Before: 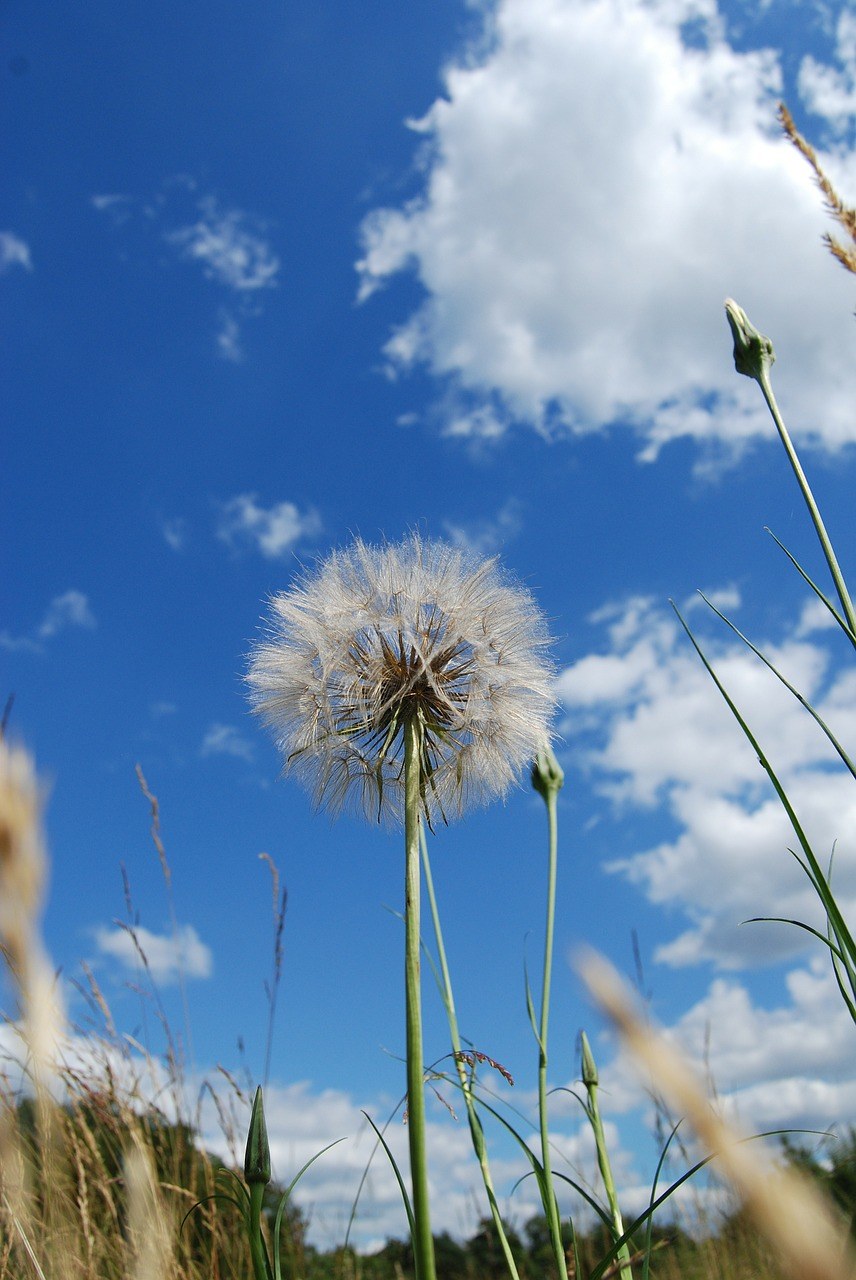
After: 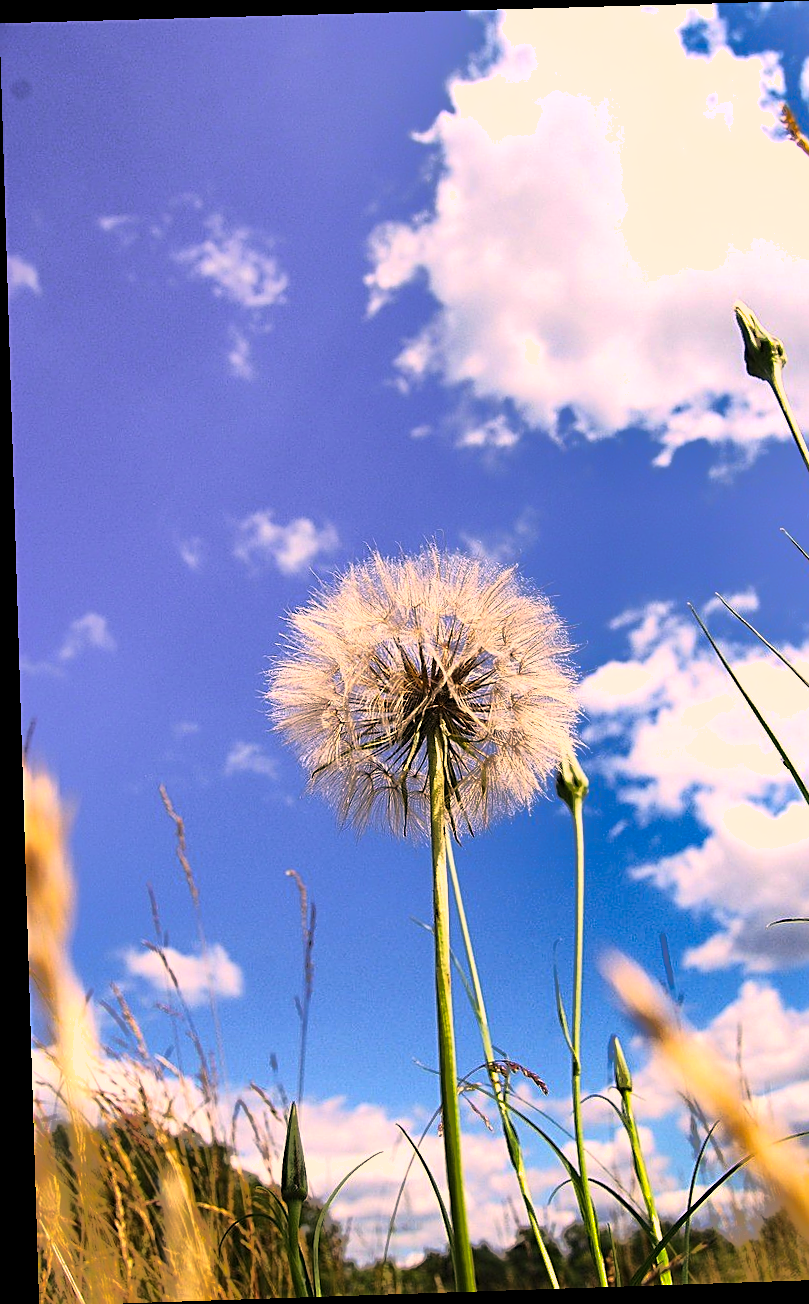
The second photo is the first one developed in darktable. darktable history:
crop: right 9.509%, bottom 0.031%
shadows and highlights: shadows 38.43, highlights -74.54
tone equalizer: -8 EV -0.75 EV, -7 EV -0.7 EV, -6 EV -0.6 EV, -5 EV -0.4 EV, -3 EV 0.4 EV, -2 EV 0.6 EV, -1 EV 0.7 EV, +0 EV 0.75 EV, edges refinement/feathering 500, mask exposure compensation -1.57 EV, preserve details no
color correction: highlights a* 21.88, highlights b* 22.25
rotate and perspective: rotation -1.77°, lens shift (horizontal) 0.004, automatic cropping off
base curve: curves: ch0 [(0, 0) (0.028, 0.03) (0.121, 0.232) (0.46, 0.748) (0.859, 0.968) (1, 1)]
sharpen: on, module defaults
